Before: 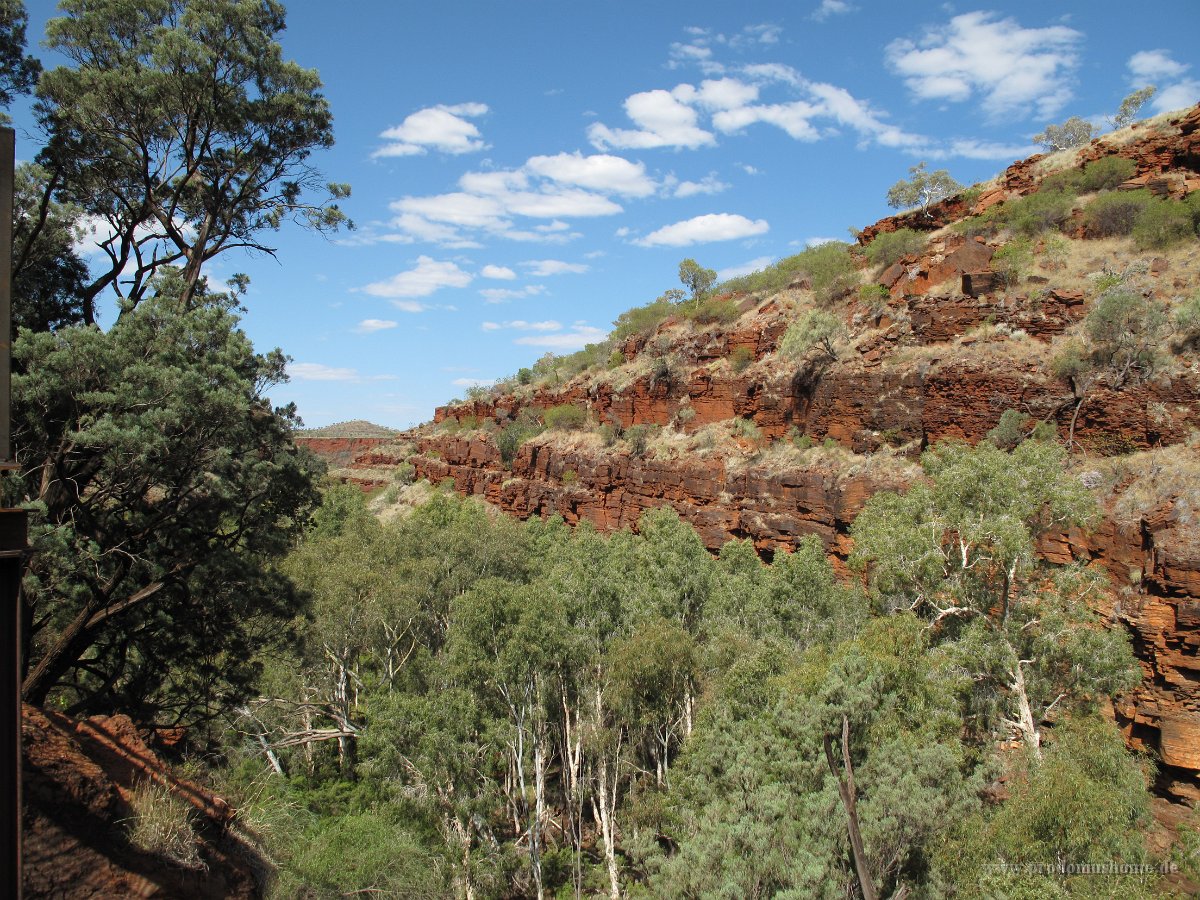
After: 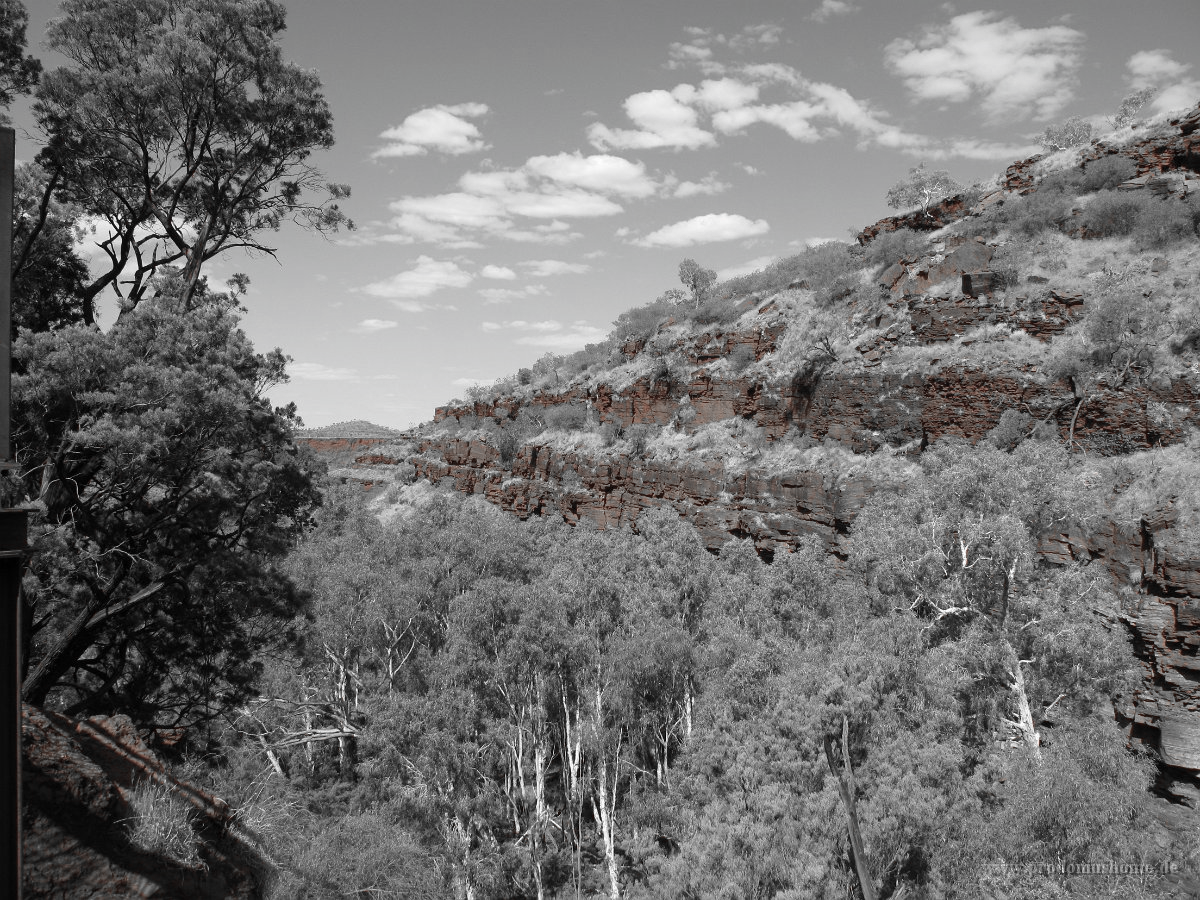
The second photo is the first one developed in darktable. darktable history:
color zones: curves: ch1 [(0, 0.006) (0.094, 0.285) (0.171, 0.001) (0.429, 0.001) (0.571, 0.003) (0.714, 0.004) (0.857, 0.004) (1, 0.006)]
